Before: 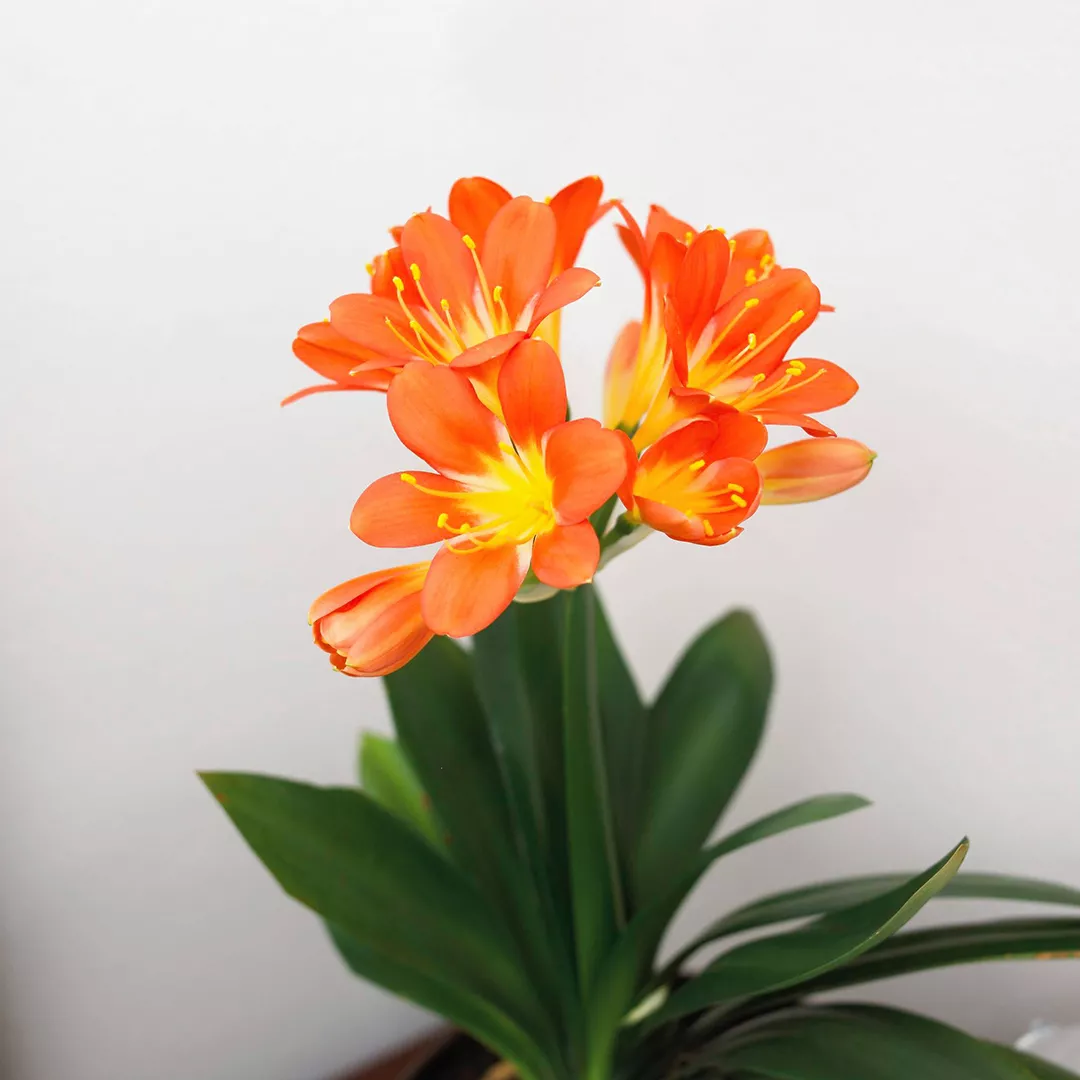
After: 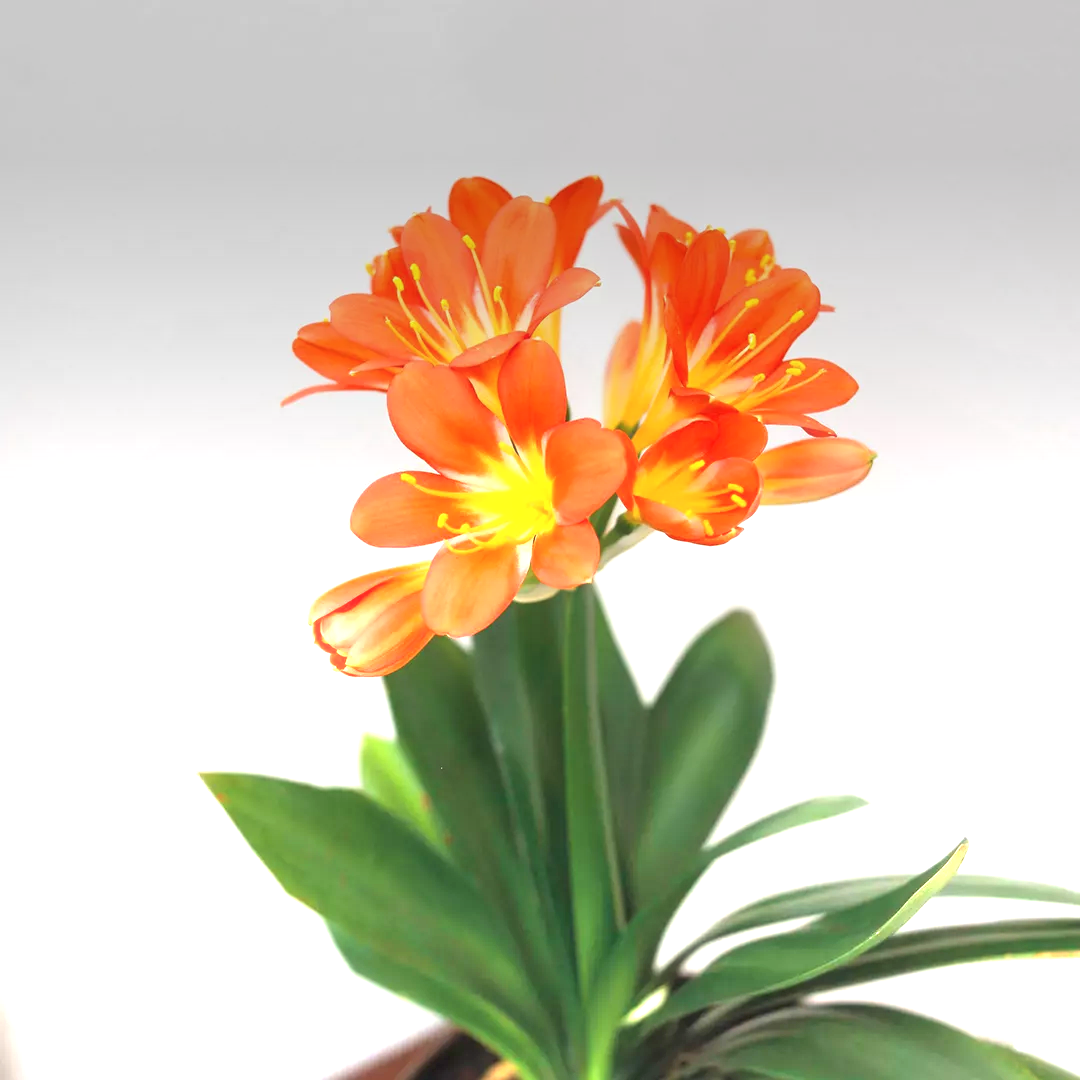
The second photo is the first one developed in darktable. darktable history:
exposure: exposure -0.582 EV, compensate highlight preservation false
graduated density: density -3.9 EV
haze removal: strength -0.09, distance 0.358, compatibility mode true, adaptive false
